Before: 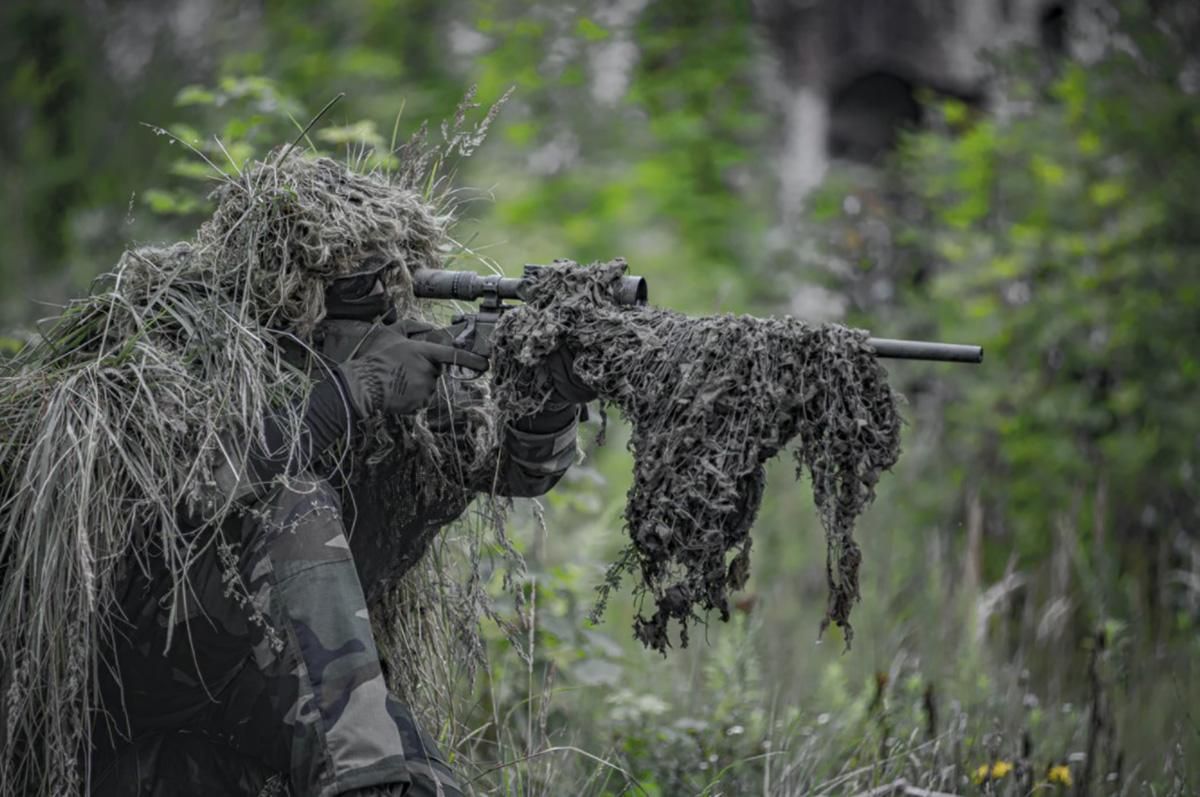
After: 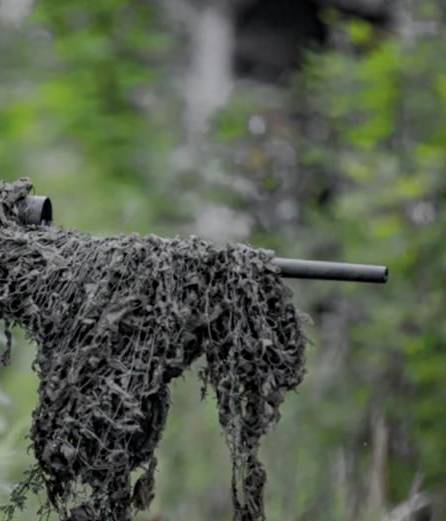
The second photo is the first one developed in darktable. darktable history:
crop and rotate: left 49.602%, top 10.093%, right 13.189%, bottom 24.467%
filmic rgb: middle gray luminance 18.39%, black relative exposure -11.11 EV, white relative exposure 3.73 EV, target black luminance 0%, hardness 5.81, latitude 56.52%, contrast 0.964, shadows ↔ highlights balance 49.65%
